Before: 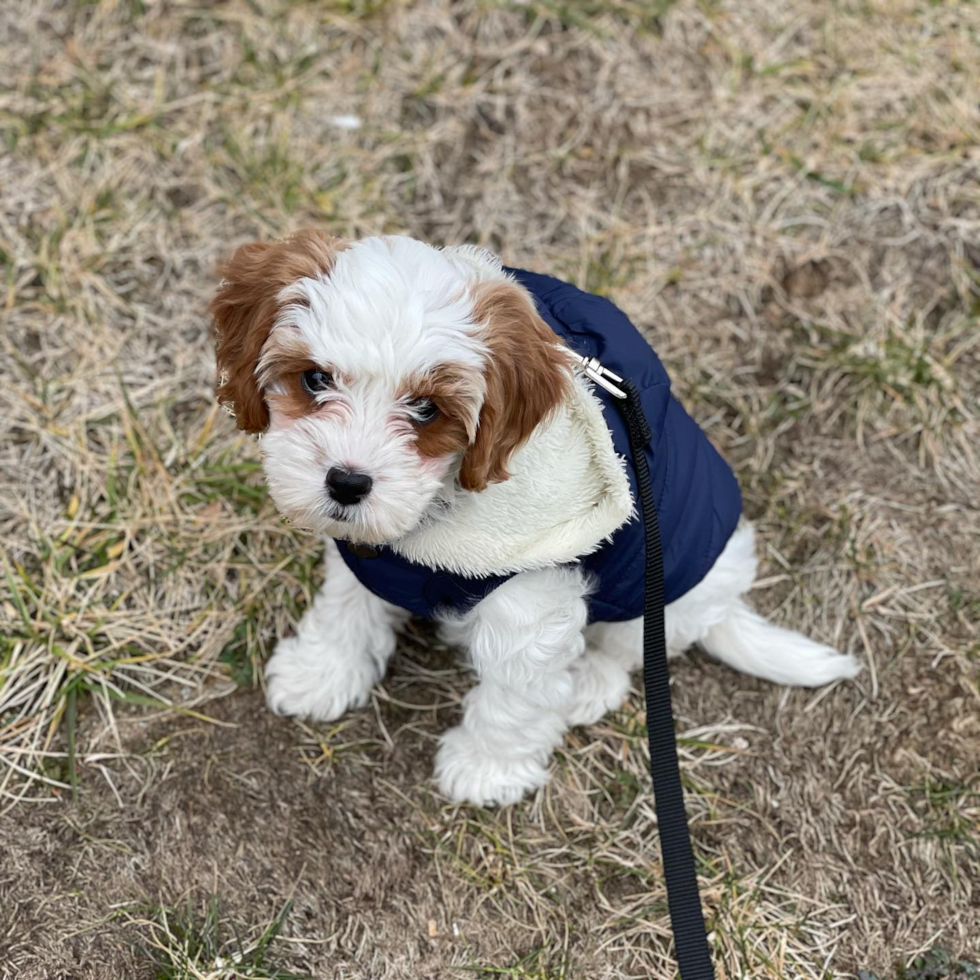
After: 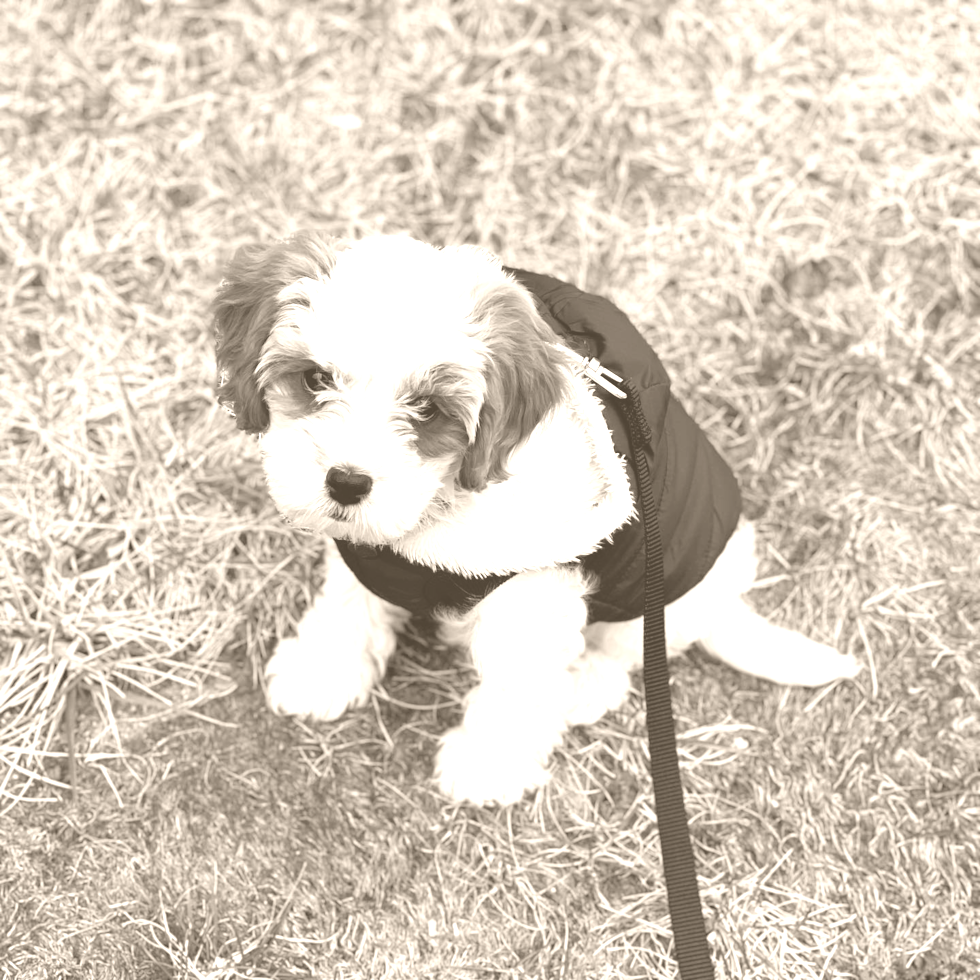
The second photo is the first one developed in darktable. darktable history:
color correction: saturation 1.1
colorize: hue 34.49°, saturation 35.33%, source mix 100%, version 1
